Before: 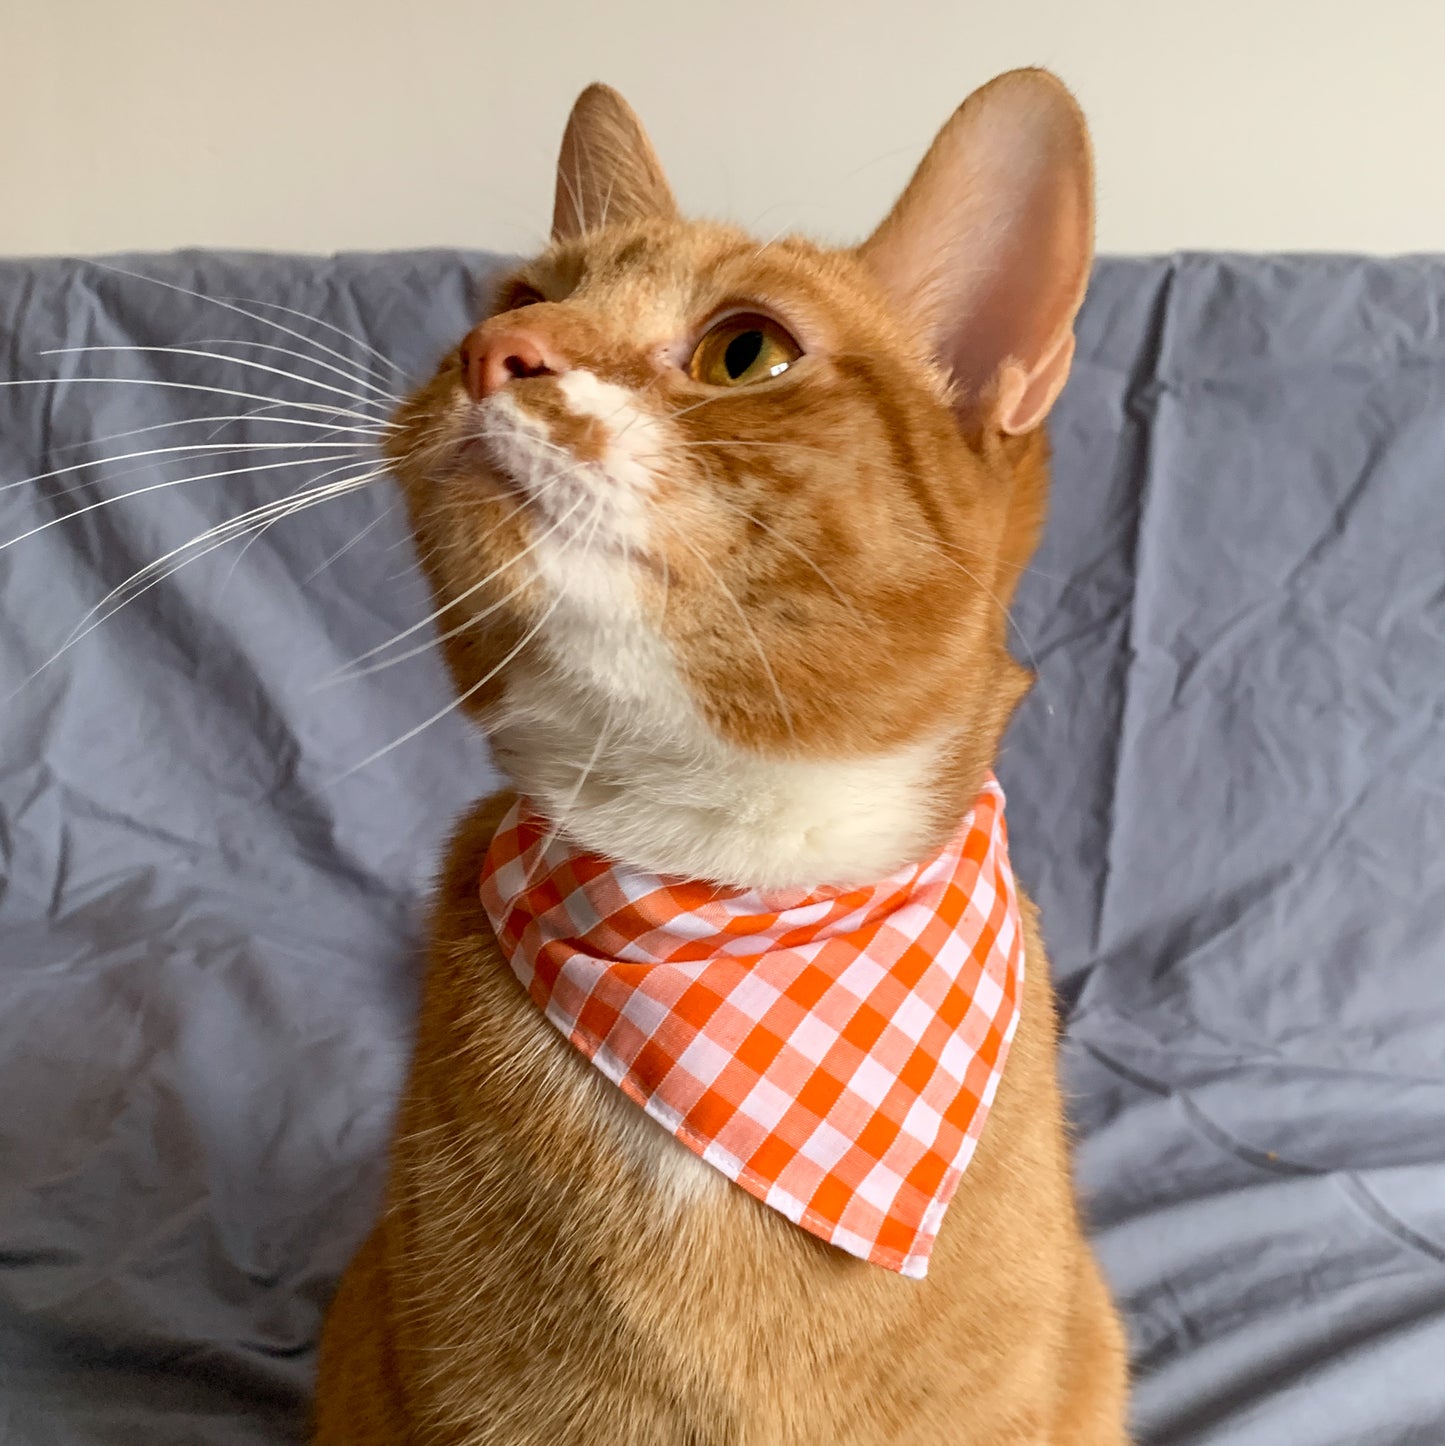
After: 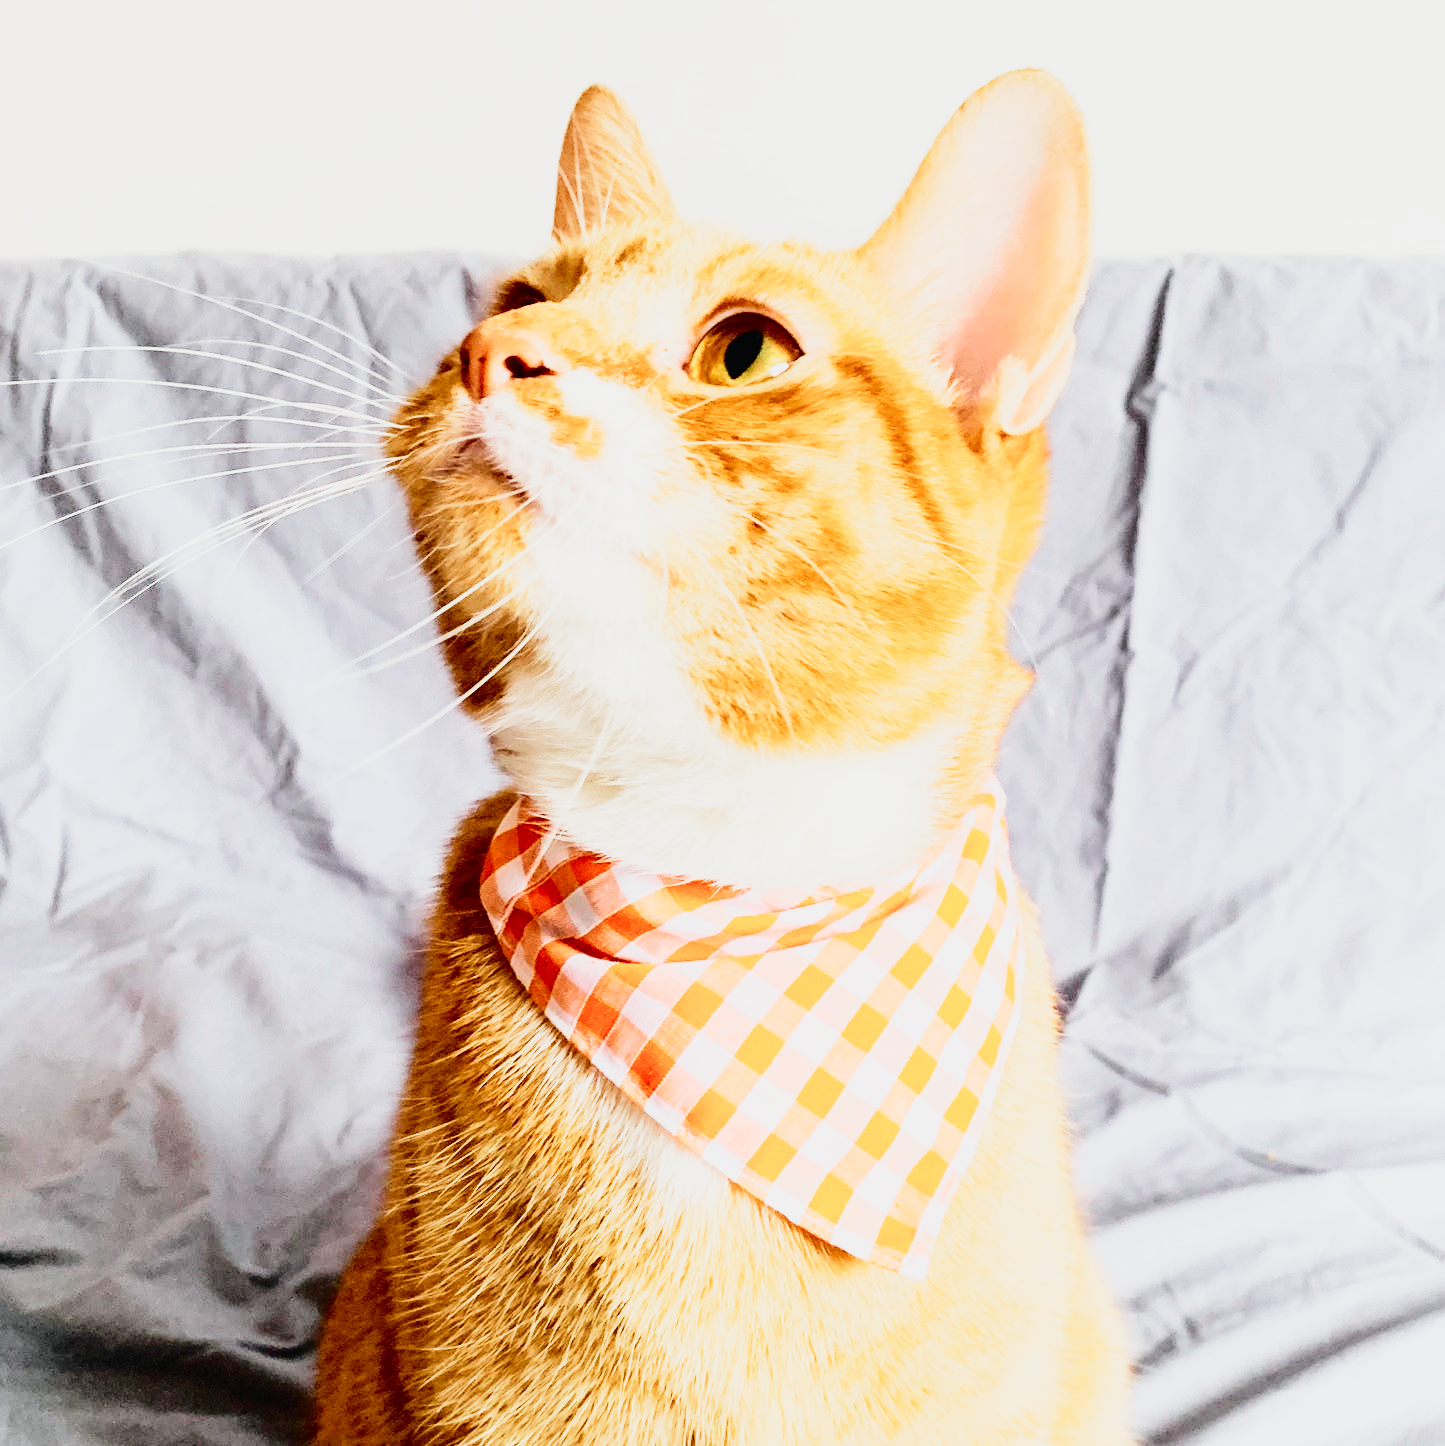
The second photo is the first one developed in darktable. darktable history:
exposure: black level correction 0, exposure 1.6 EV, compensate exposure bias true, compensate highlight preservation false
tone equalizer: -8 EV -0.417 EV, -7 EV -0.389 EV, -6 EV -0.333 EV, -5 EV -0.222 EV, -3 EV 0.222 EV, -2 EV 0.333 EV, -1 EV 0.389 EV, +0 EV 0.417 EV, edges refinement/feathering 500, mask exposure compensation -1.57 EV, preserve details no
tone curve: curves: ch0 [(0, 0.014) (0.17, 0.099) (0.398, 0.423) (0.728, 0.808) (0.877, 0.91) (0.99, 0.955)]; ch1 [(0, 0) (0.377, 0.325) (0.493, 0.491) (0.505, 0.504) (0.515, 0.515) (0.554, 0.575) (0.623, 0.643) (0.701, 0.718) (1, 1)]; ch2 [(0, 0) (0.423, 0.453) (0.481, 0.485) (0.501, 0.501) (0.531, 0.527) (0.586, 0.597) (0.663, 0.706) (0.717, 0.753) (1, 0.991)], color space Lab, independent channels
sigmoid: skew -0.2, preserve hue 0%, red attenuation 0.1, red rotation 0.035, green attenuation 0.1, green rotation -0.017, blue attenuation 0.15, blue rotation -0.052, base primaries Rec2020
